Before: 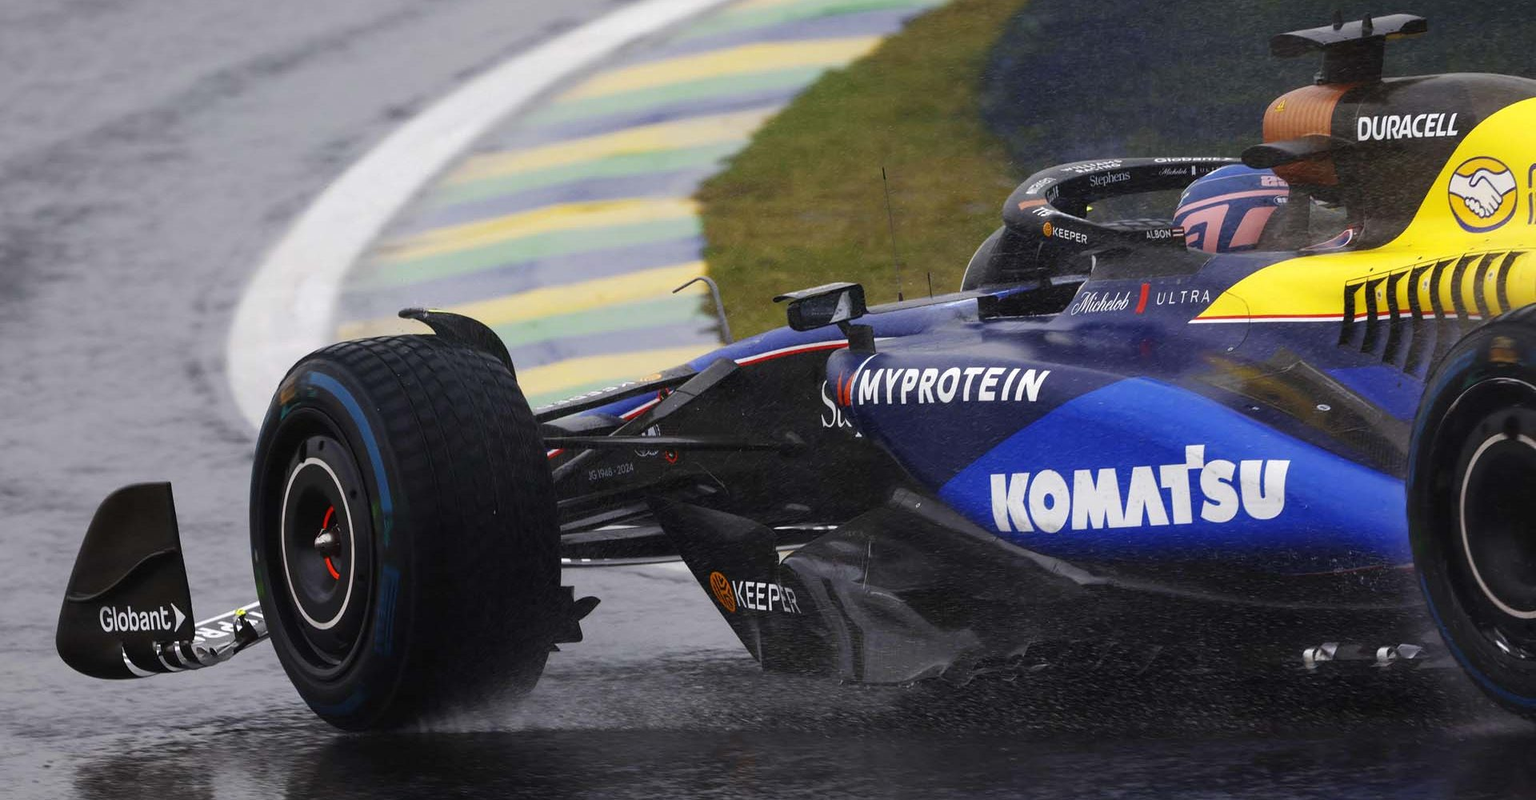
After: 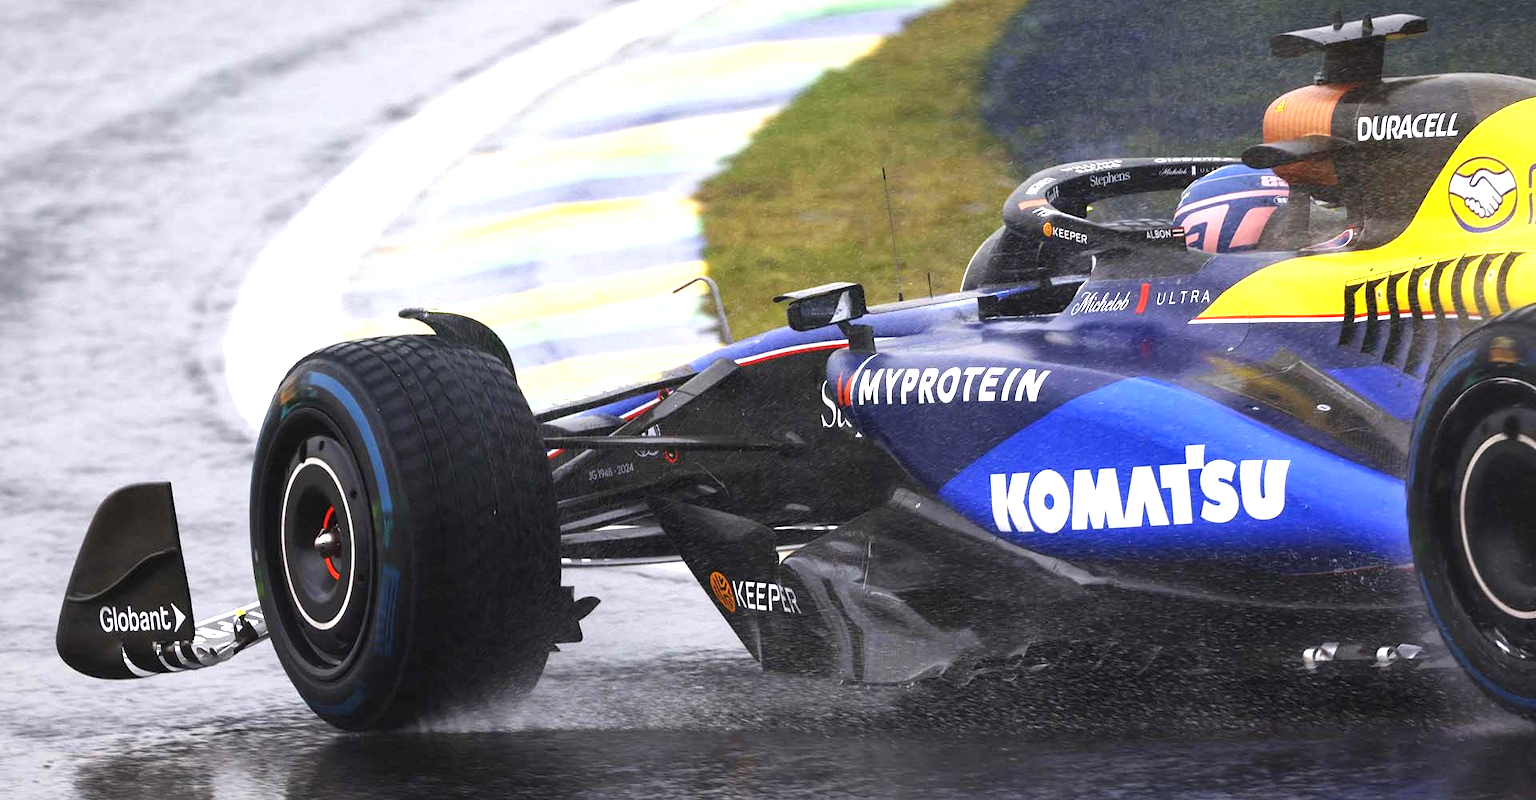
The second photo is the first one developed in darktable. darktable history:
exposure: black level correction 0, exposure 1.2 EV, compensate exposure bias true, compensate highlight preservation false
local contrast: mode bilateral grid, contrast 20, coarseness 50, detail 120%, midtone range 0.2
